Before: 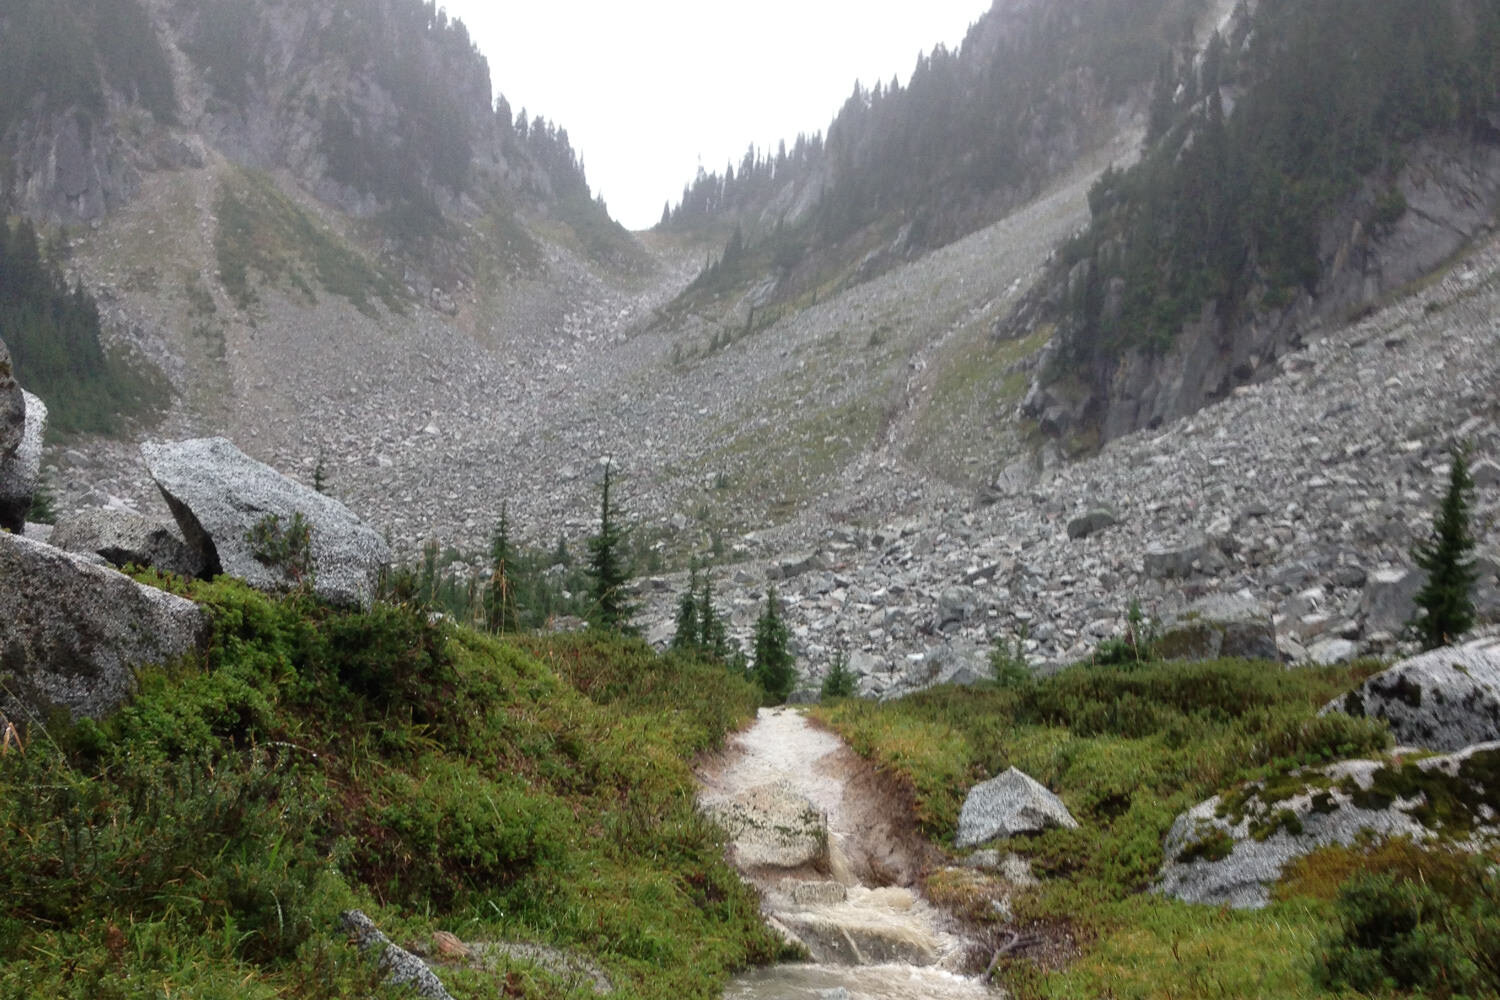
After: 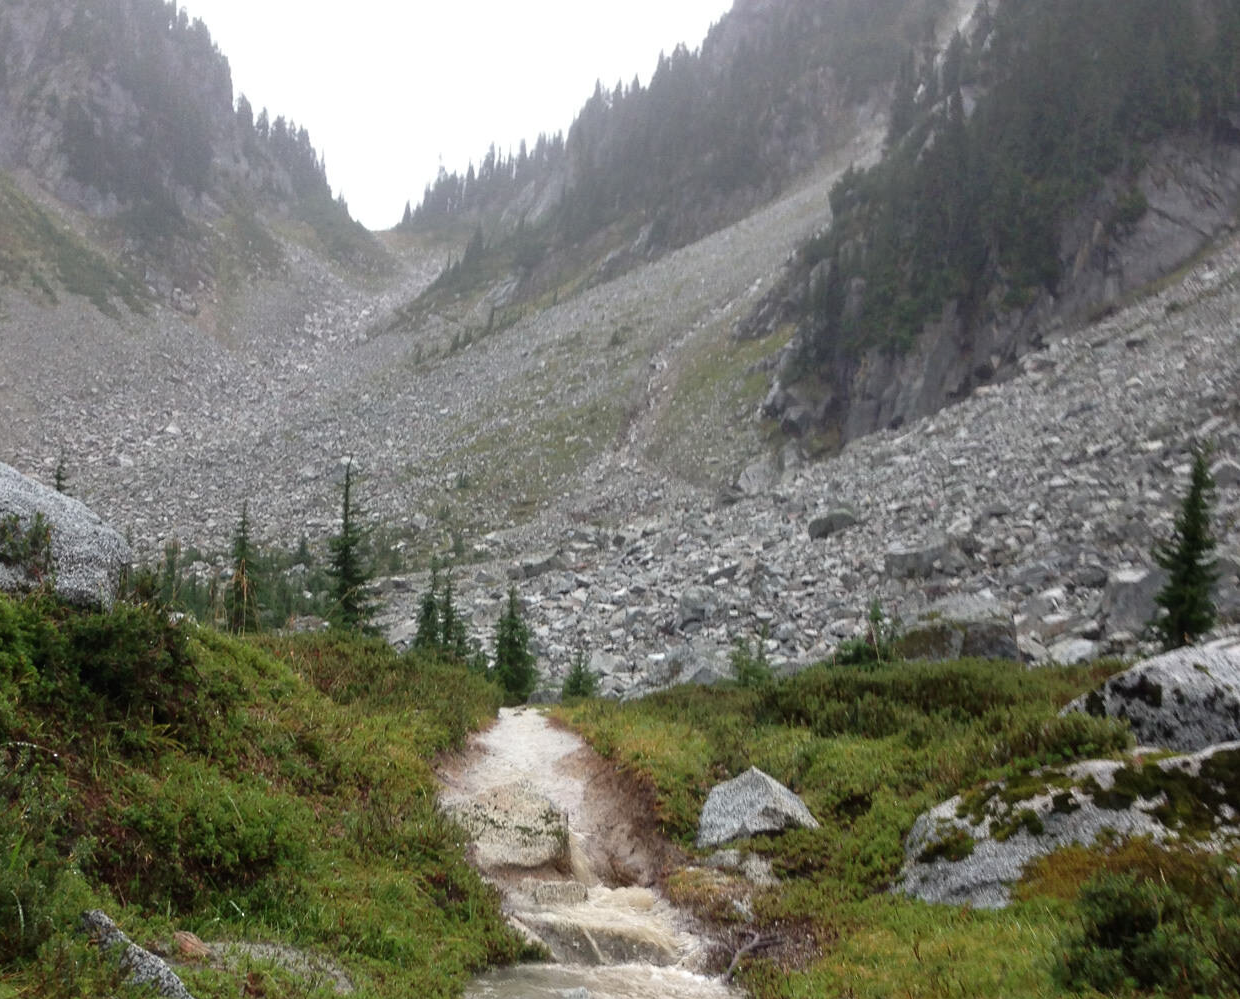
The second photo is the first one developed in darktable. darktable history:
sharpen: radius 5.376, amount 0.311, threshold 26.903
crop: left 17.277%, bottom 0.038%
